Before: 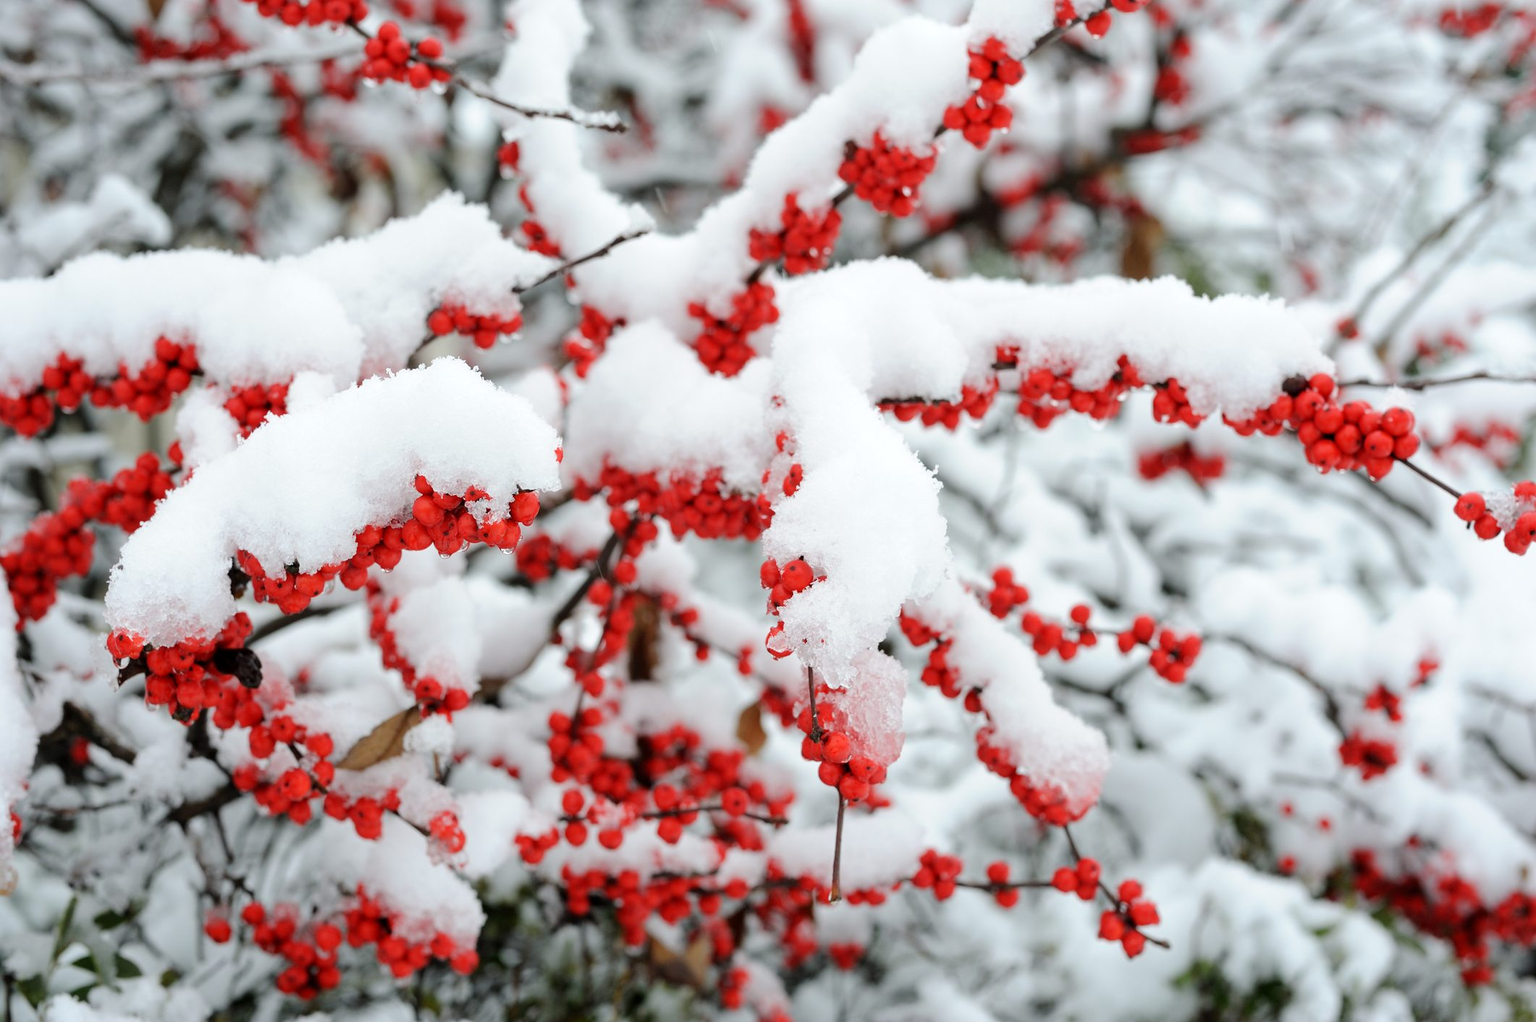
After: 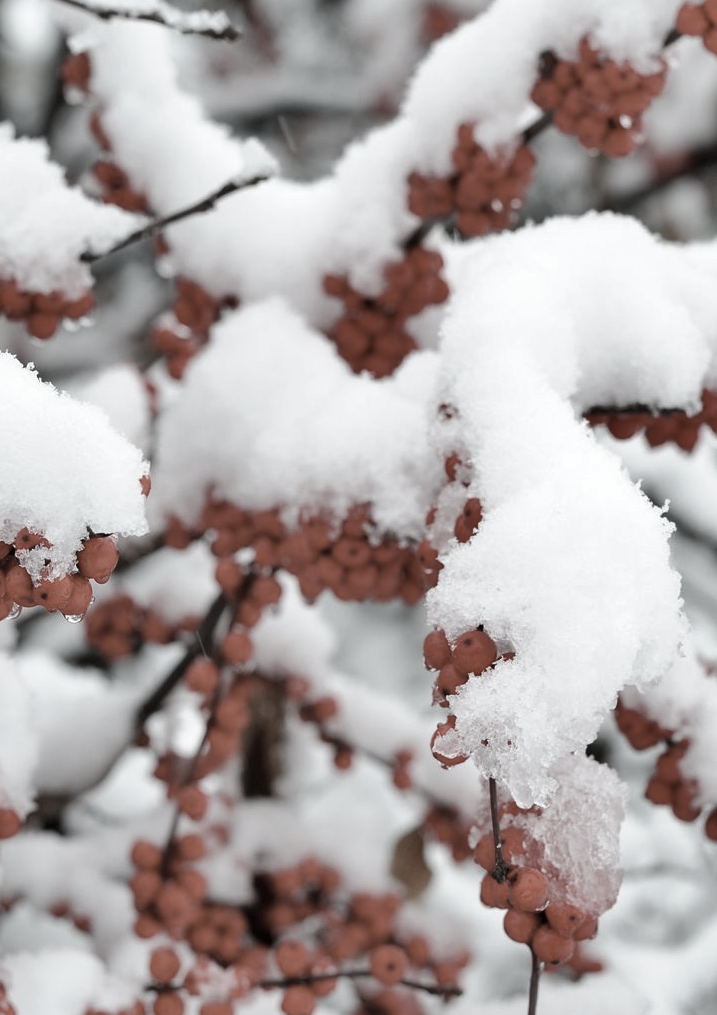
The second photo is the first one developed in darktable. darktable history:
shadows and highlights: low approximation 0.01, soften with gaussian
crop and rotate: left 29.578%, top 10.172%, right 36.602%, bottom 17.942%
color correction: highlights b* -0.043, saturation 0.331
